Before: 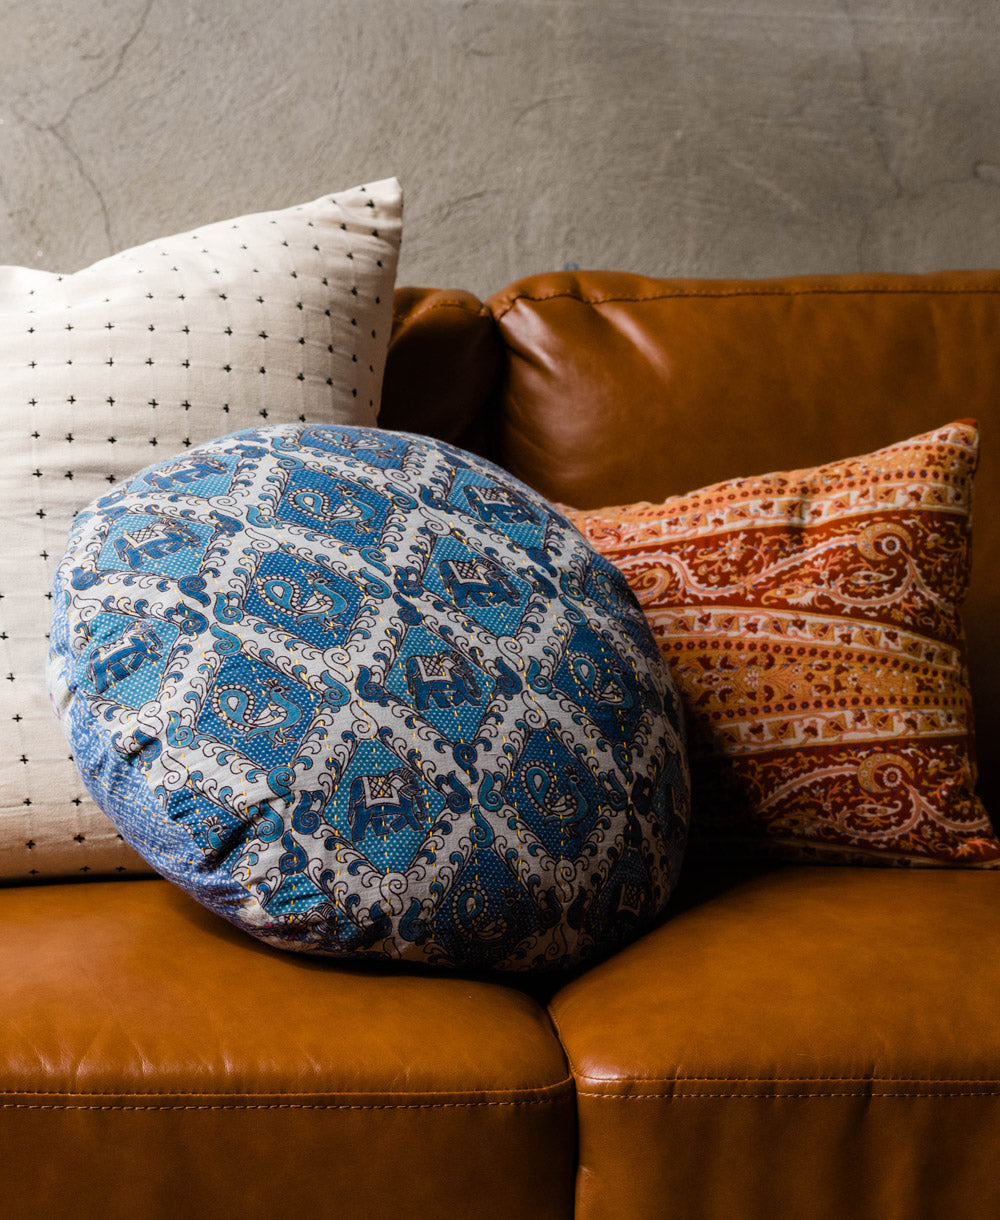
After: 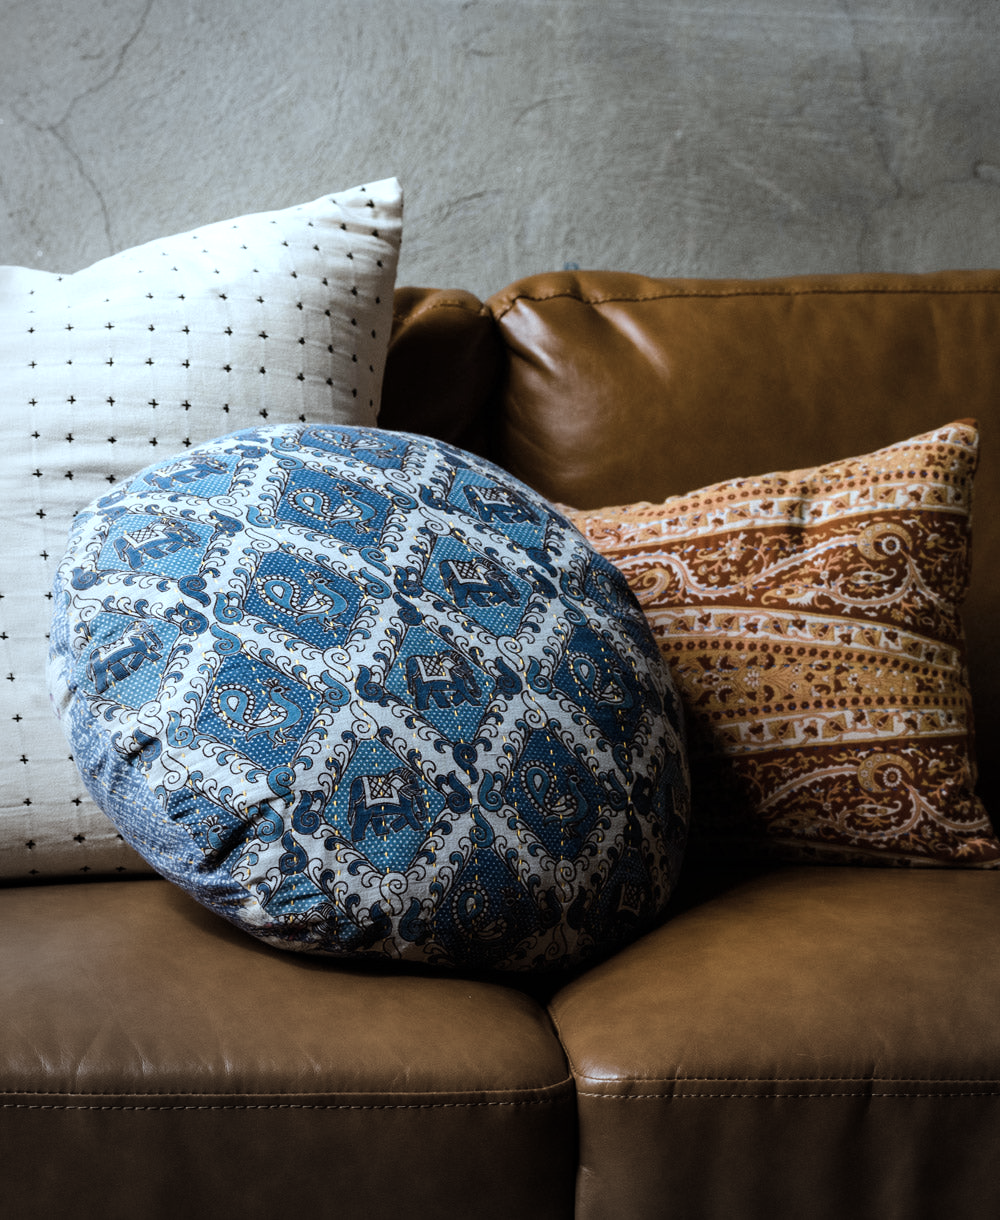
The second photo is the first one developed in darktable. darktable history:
color contrast: green-magenta contrast 0.8, blue-yellow contrast 1.1, unbound 0
vignetting: fall-off start 73.57%, center (0.22, -0.235)
tone equalizer: -8 EV -0.417 EV, -7 EV -0.389 EV, -6 EV -0.333 EV, -5 EV -0.222 EV, -3 EV 0.222 EV, -2 EV 0.333 EV, -1 EV 0.389 EV, +0 EV 0.417 EV, edges refinement/feathering 500, mask exposure compensation -1.25 EV, preserve details no
color correction: highlights a* -12.64, highlights b* -18.1, saturation 0.7
